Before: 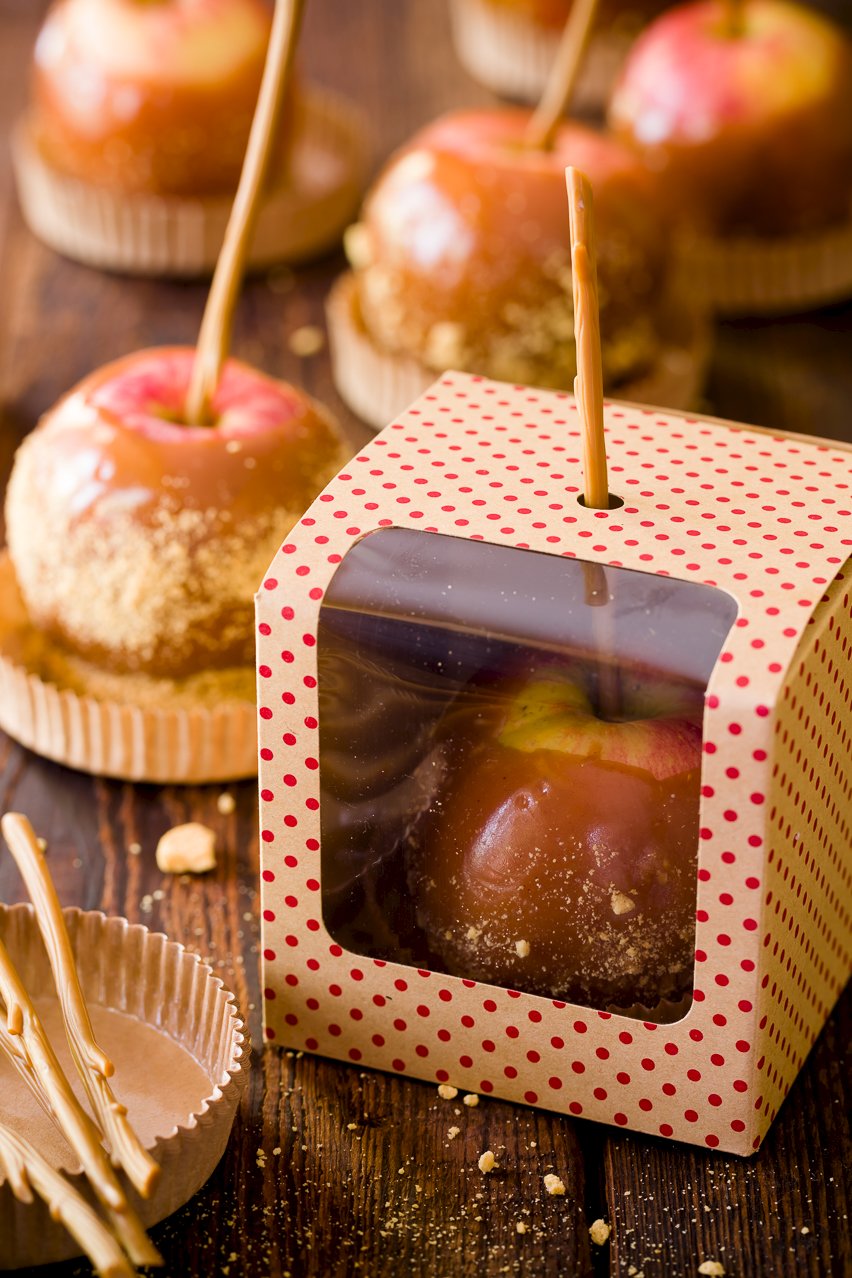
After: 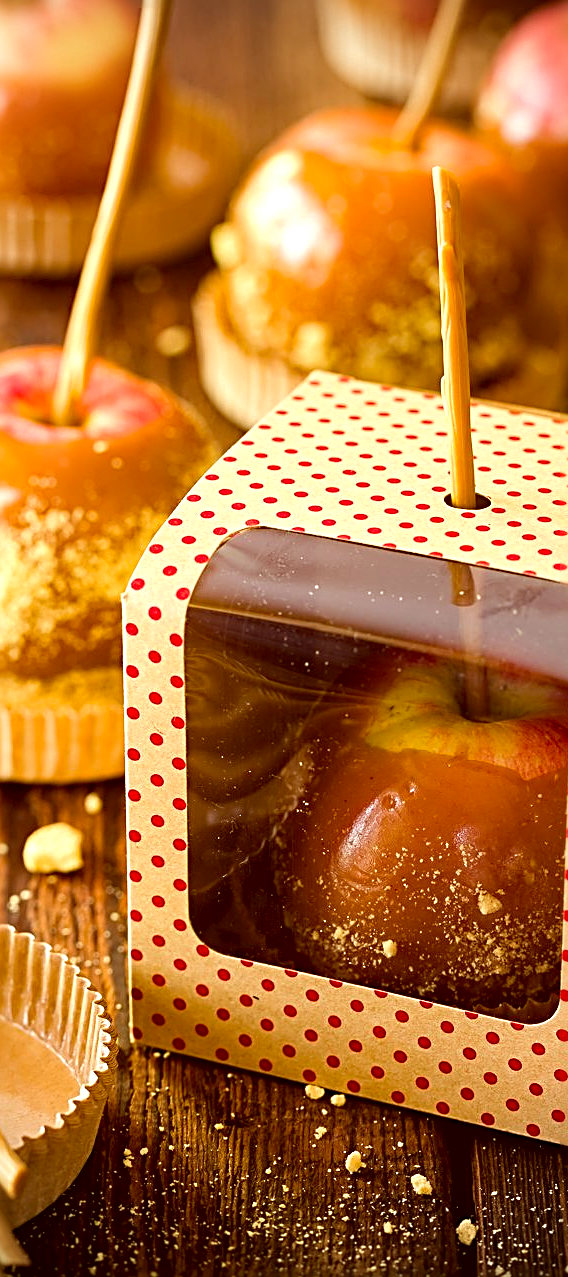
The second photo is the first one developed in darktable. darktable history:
exposure: black level correction 0, exposure 0.498 EV, compensate highlight preservation false
sharpen: radius 2.838, amount 0.726
crop and rotate: left 15.634%, right 17.694%
color correction: highlights a* -5.22, highlights b* 9.8, shadows a* 9.91, shadows b* 24.78
vignetting: fall-off radius 61.08%
haze removal: strength 0.279, distance 0.257, adaptive false
